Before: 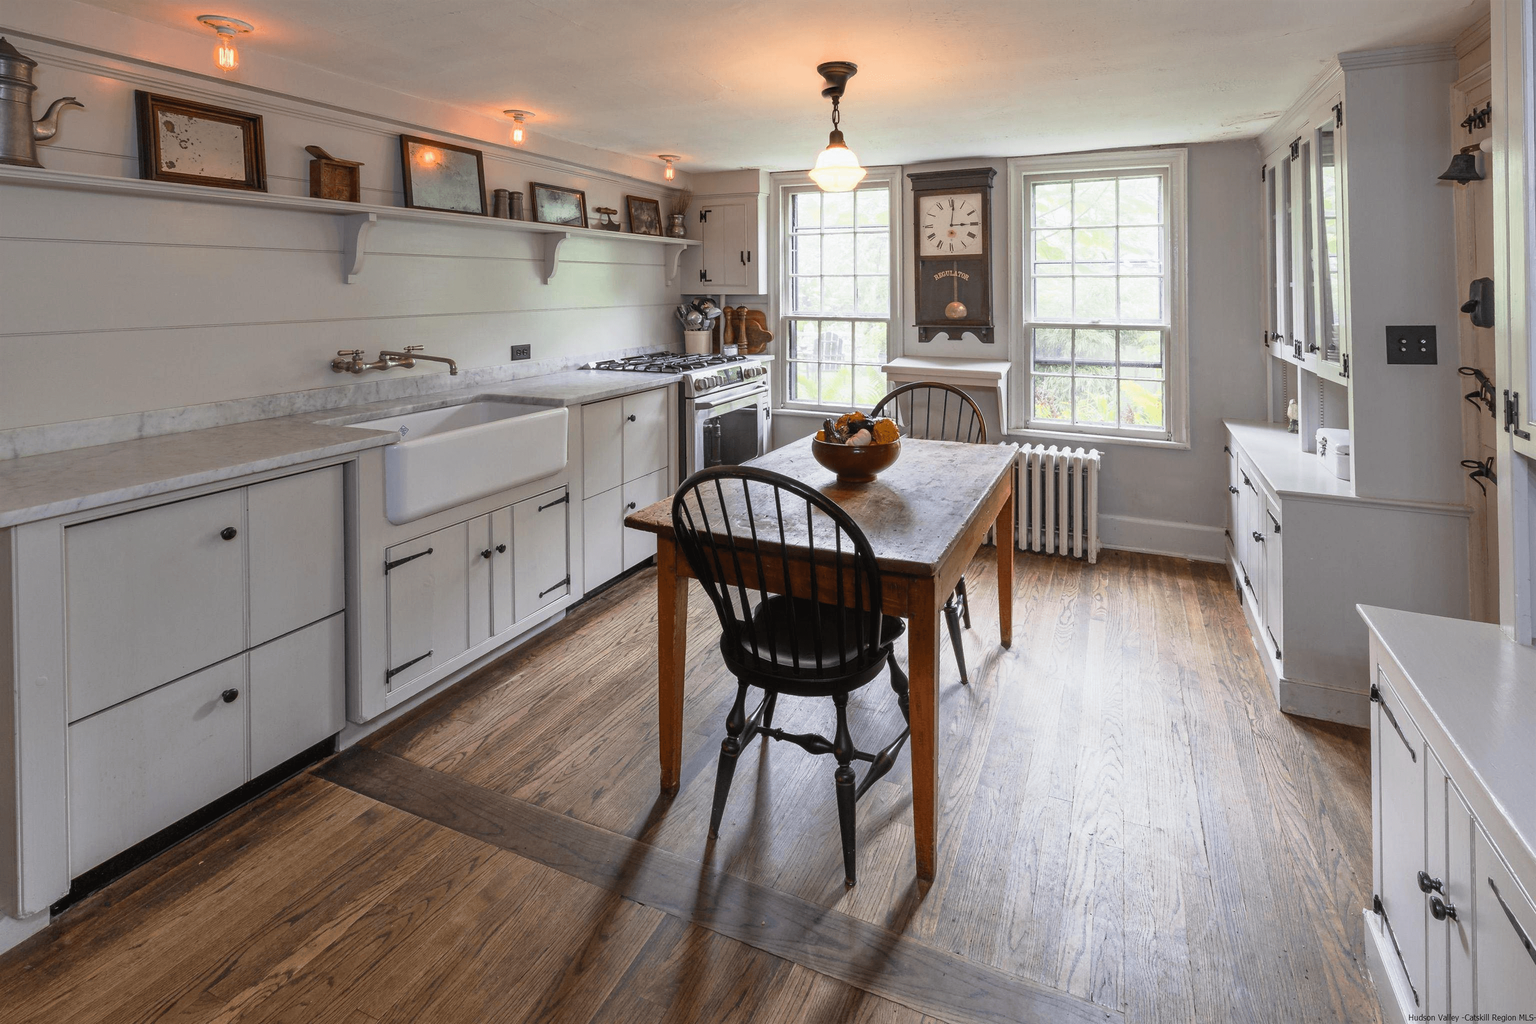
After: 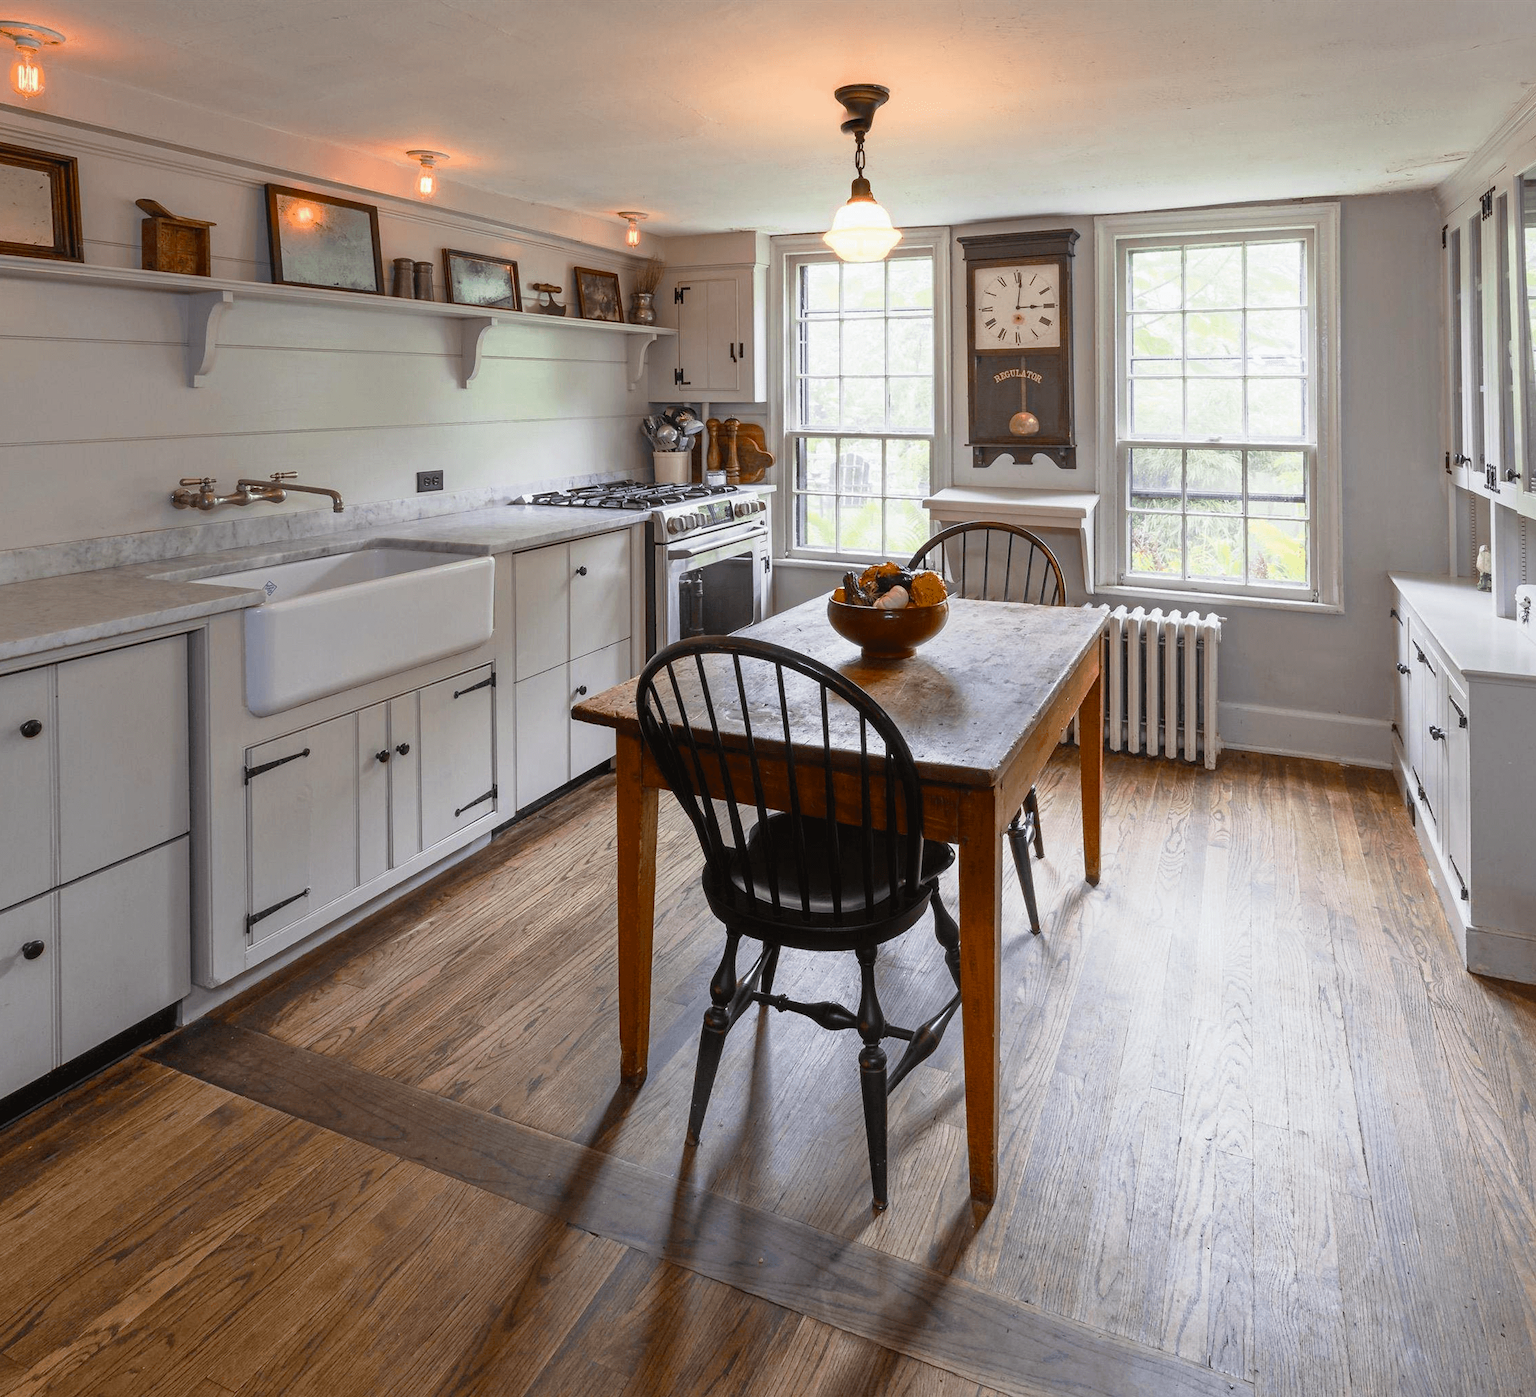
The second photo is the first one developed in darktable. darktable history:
crop: left 13.443%, right 13.31%
color balance rgb: perceptual saturation grading › global saturation 20%, perceptual saturation grading › highlights -25%, perceptual saturation grading › shadows 25%
